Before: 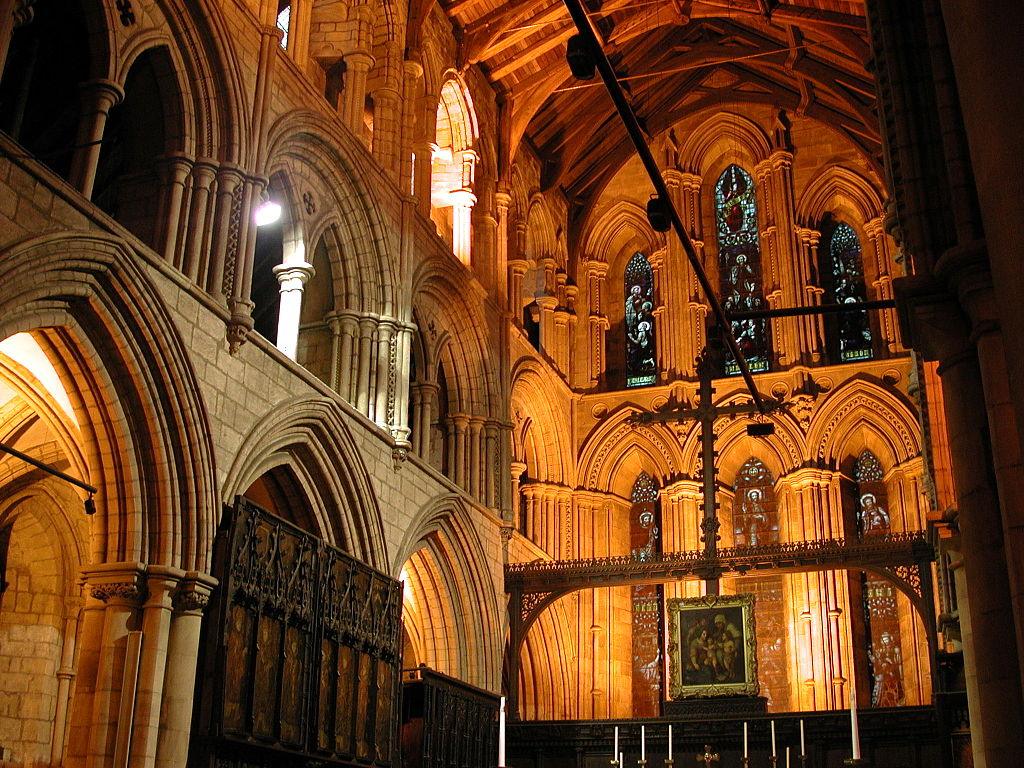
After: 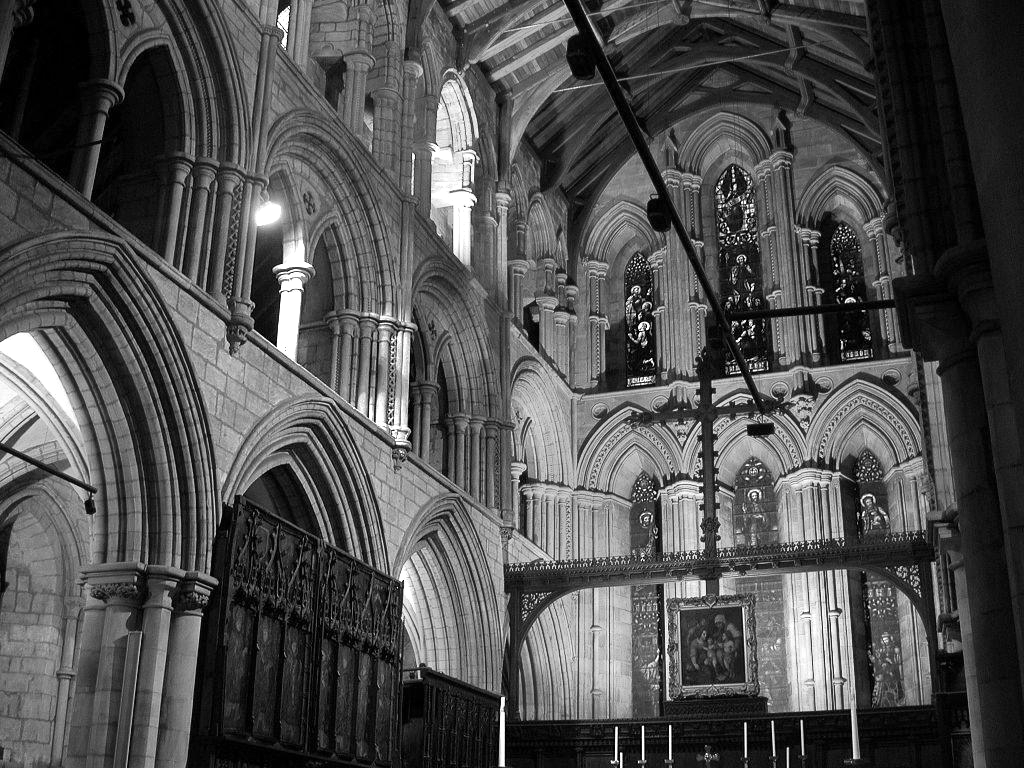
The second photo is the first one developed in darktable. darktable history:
monochrome: a 2.21, b -1.33, size 2.2
exposure: exposure 0.2 EV, compensate highlight preservation false
